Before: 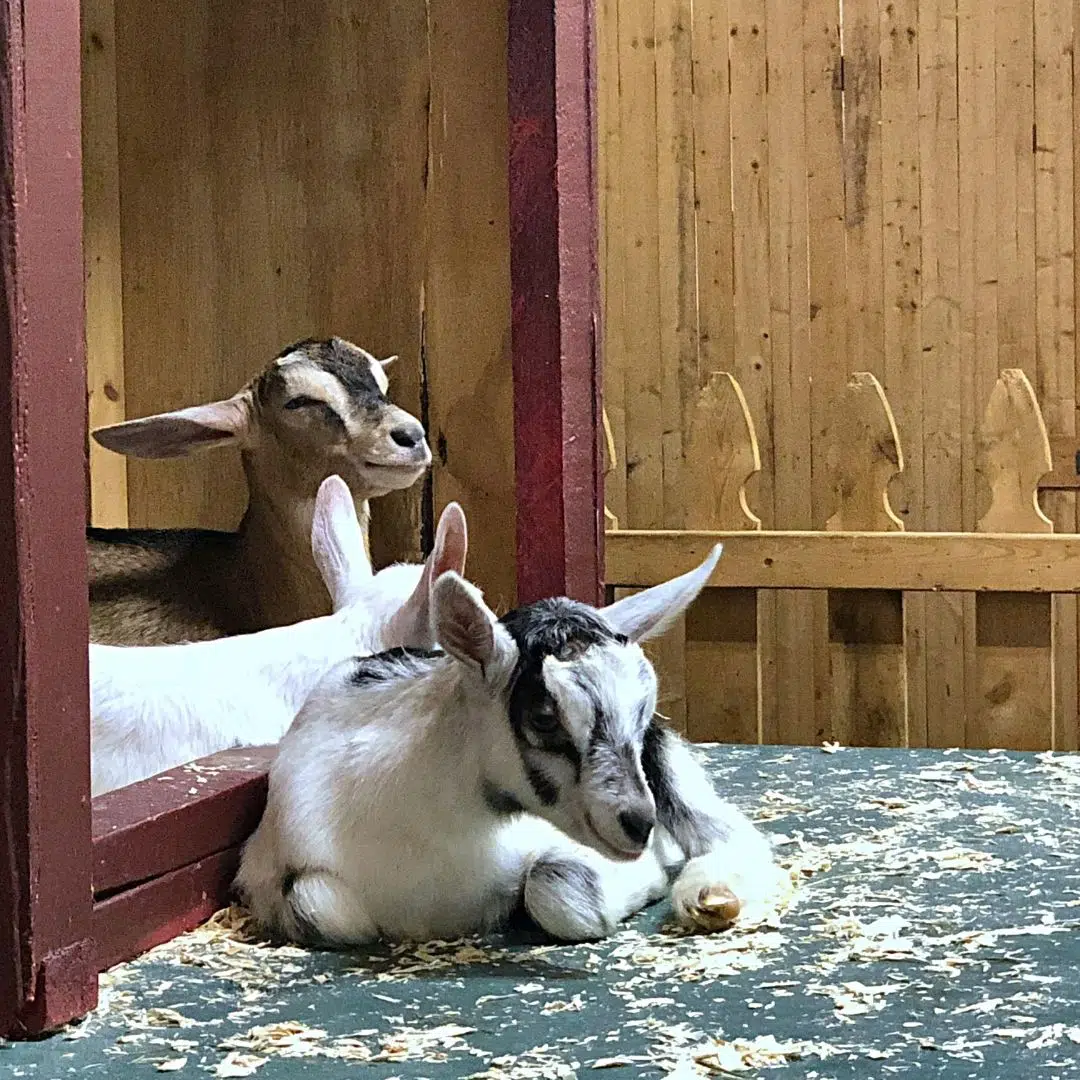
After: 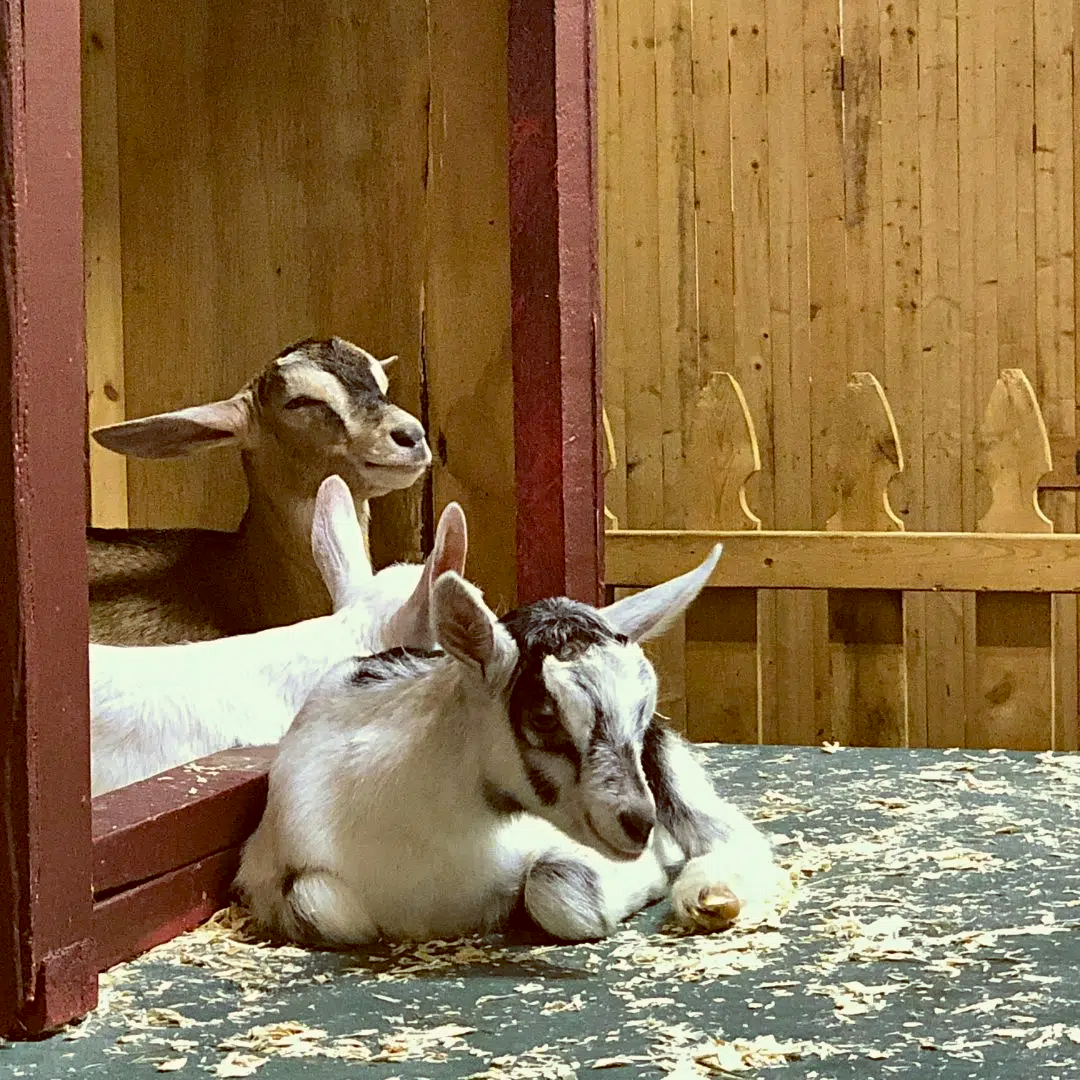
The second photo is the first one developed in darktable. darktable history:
exposure: black level correction 0, compensate exposure bias true, compensate highlight preservation false
white balance: emerald 1
color balance: lift [1.001, 1.007, 1, 0.993], gamma [1.023, 1.026, 1.01, 0.974], gain [0.964, 1.059, 1.073, 0.927]
